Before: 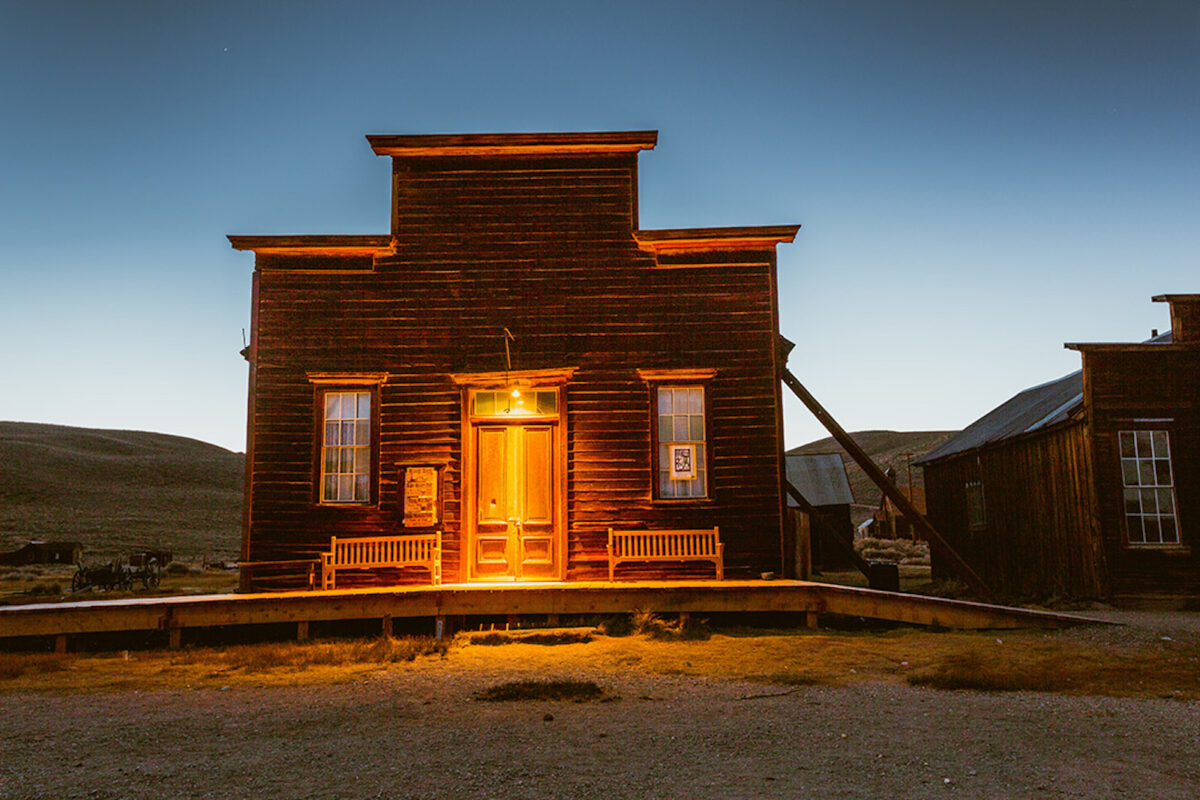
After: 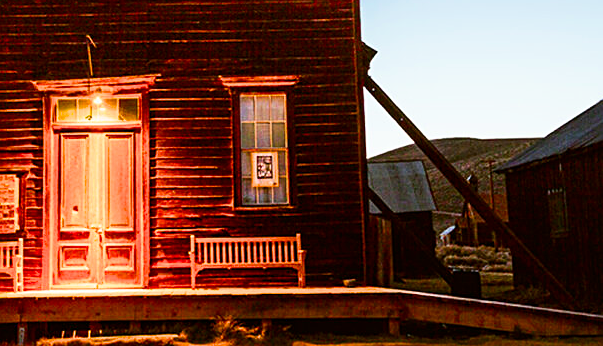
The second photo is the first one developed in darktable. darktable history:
filmic rgb: black relative exposure -9.63 EV, white relative exposure 3.05 EV, hardness 6.08
crop: left 34.873%, top 36.667%, right 14.817%, bottom 19.967%
exposure: exposure 0.61 EV, compensate highlight preservation false
sharpen: radius 2.497, amount 0.32
contrast brightness saturation: contrast 0.121, brightness -0.124, saturation 0.204
